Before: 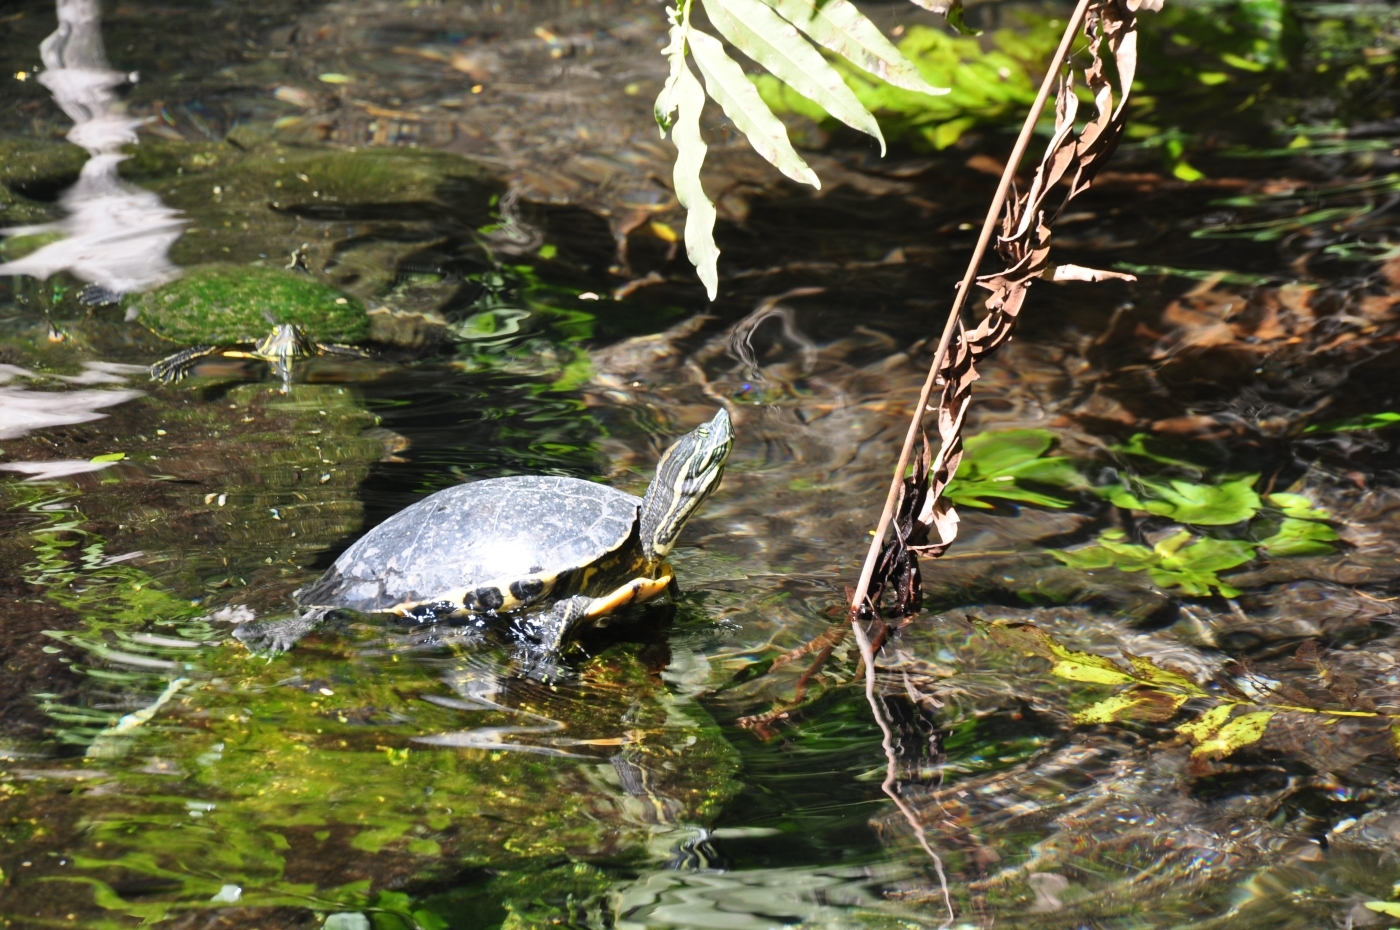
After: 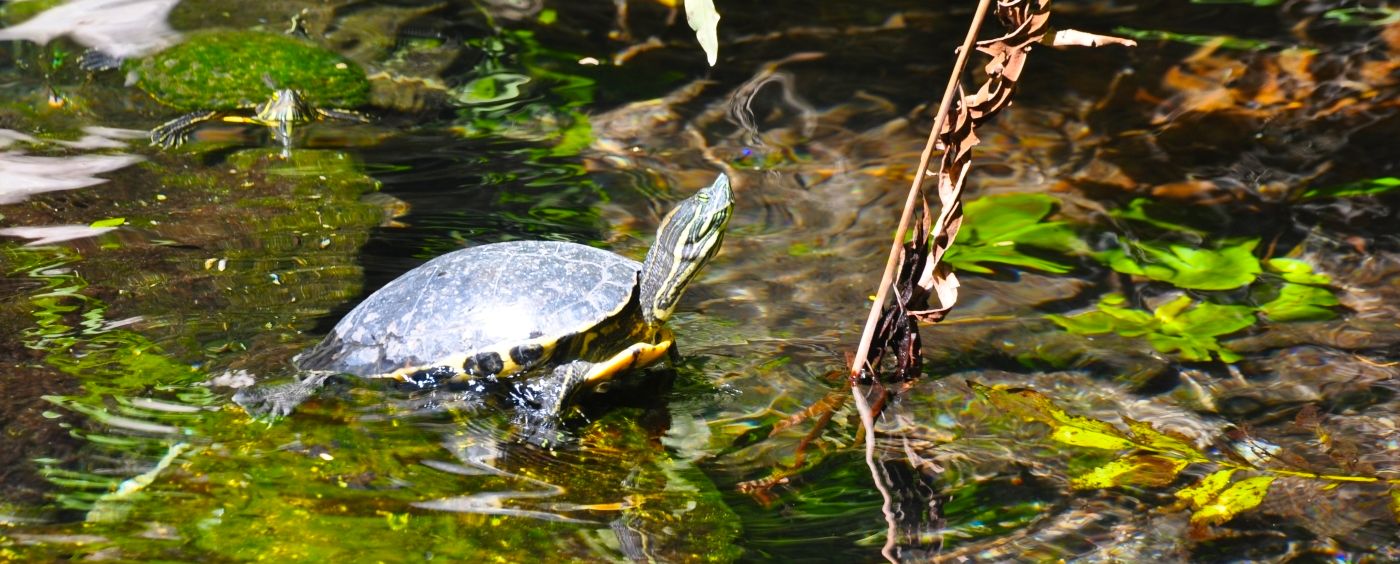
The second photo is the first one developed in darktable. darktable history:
crop and rotate: top 25.357%, bottom 13.942%
color balance rgb: linear chroma grading › global chroma 15%, perceptual saturation grading › global saturation 30%
